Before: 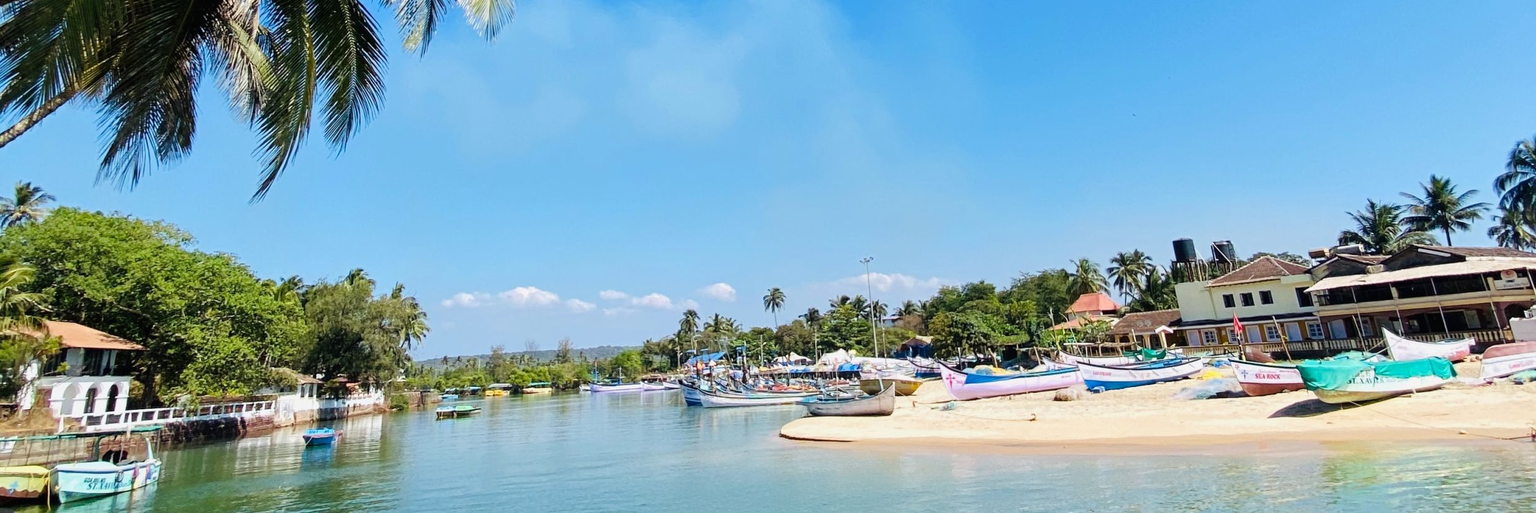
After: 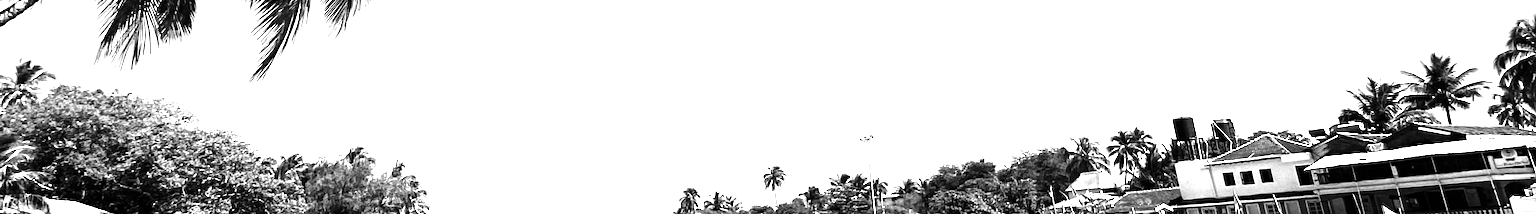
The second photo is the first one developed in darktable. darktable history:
exposure: black level correction 0, exposure 1.379 EV, compensate exposure bias true, compensate highlight preservation false
crop and rotate: top 23.84%, bottom 34.294%
contrast brightness saturation: contrast -0.03, brightness -0.59, saturation -1
